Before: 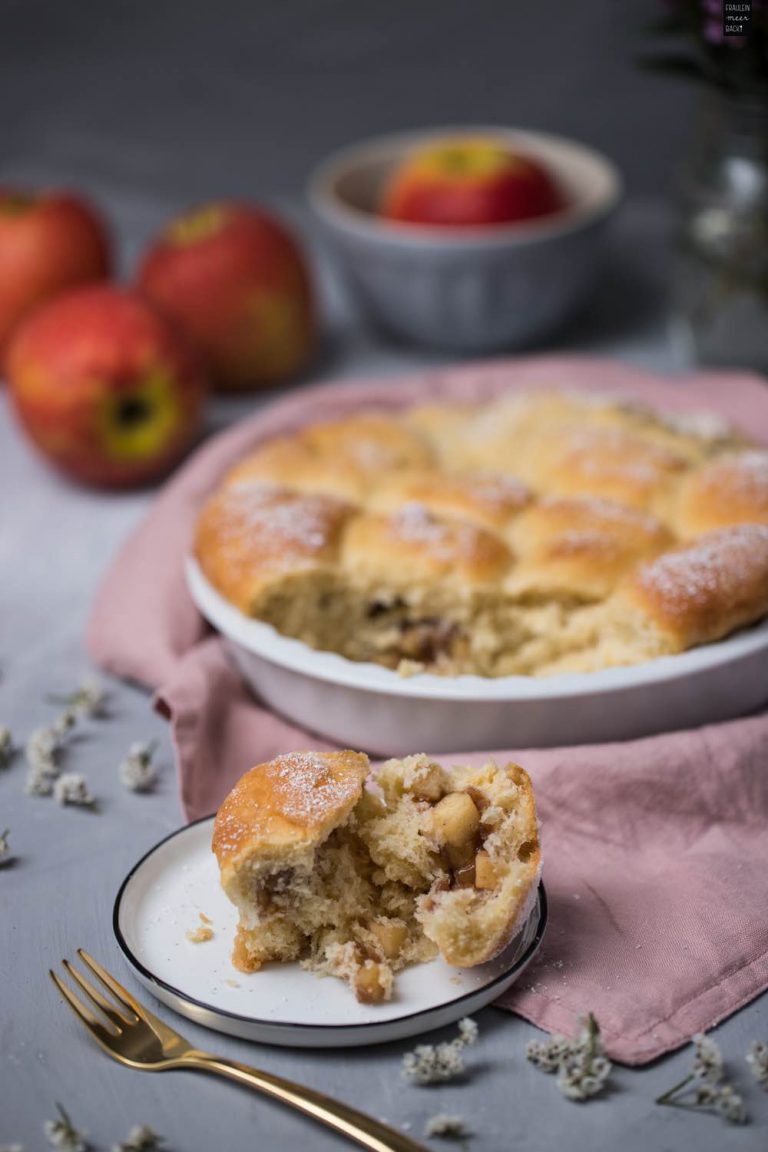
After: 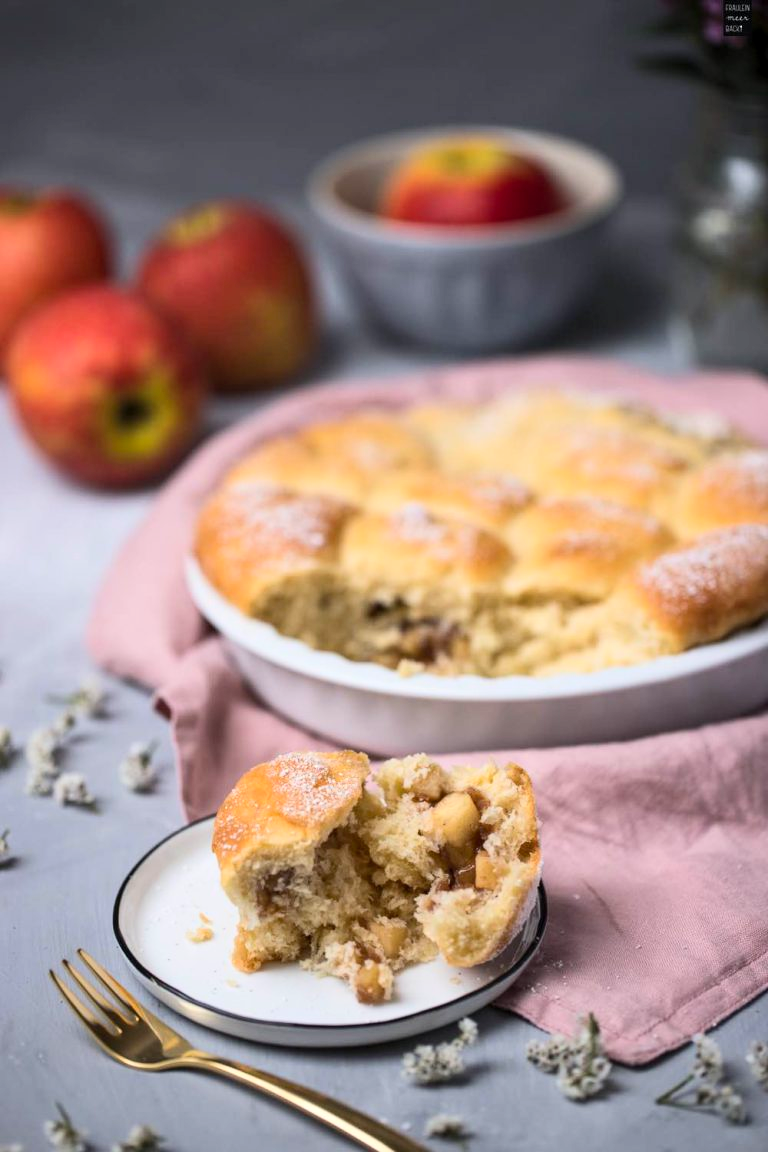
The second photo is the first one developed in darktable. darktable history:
contrast brightness saturation: contrast 0.2, brightness 0.15, saturation 0.14
exposure: black level correction 0.001, exposure 0.14 EV, compensate highlight preservation false
